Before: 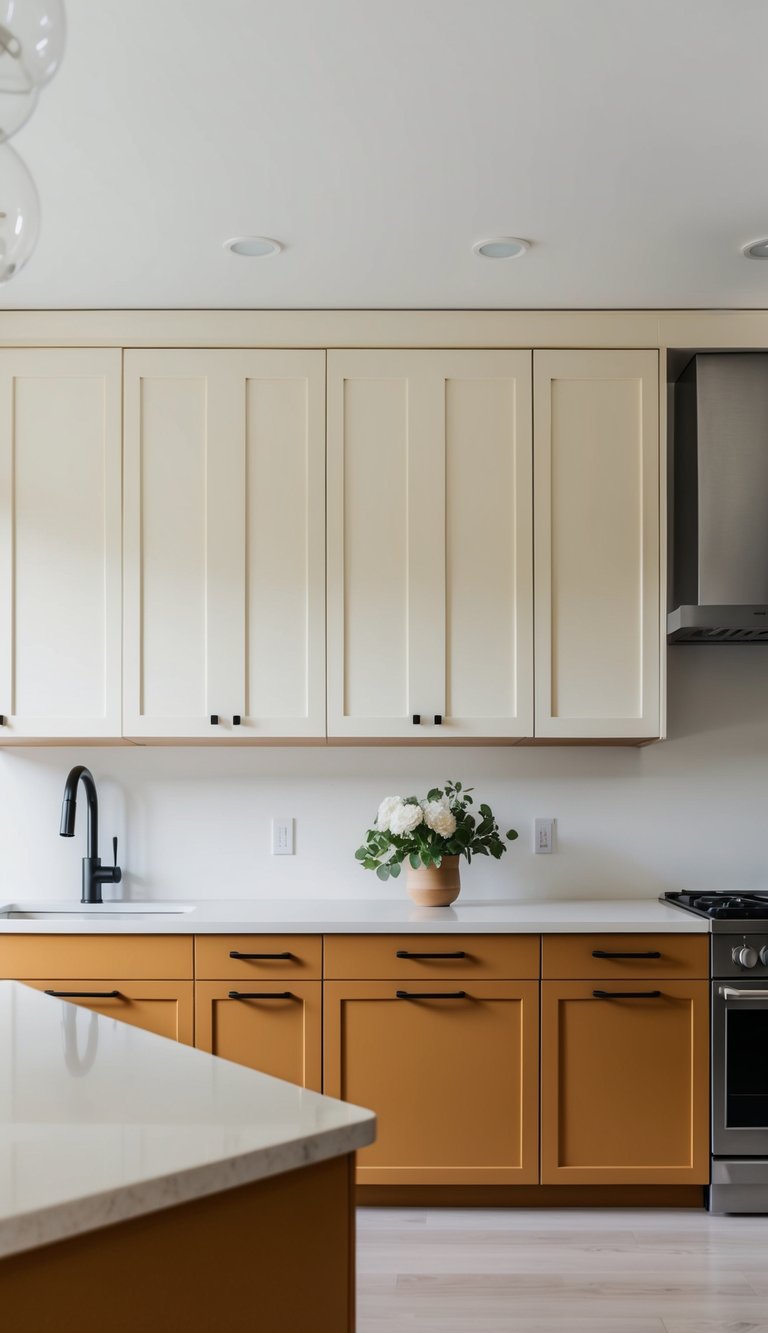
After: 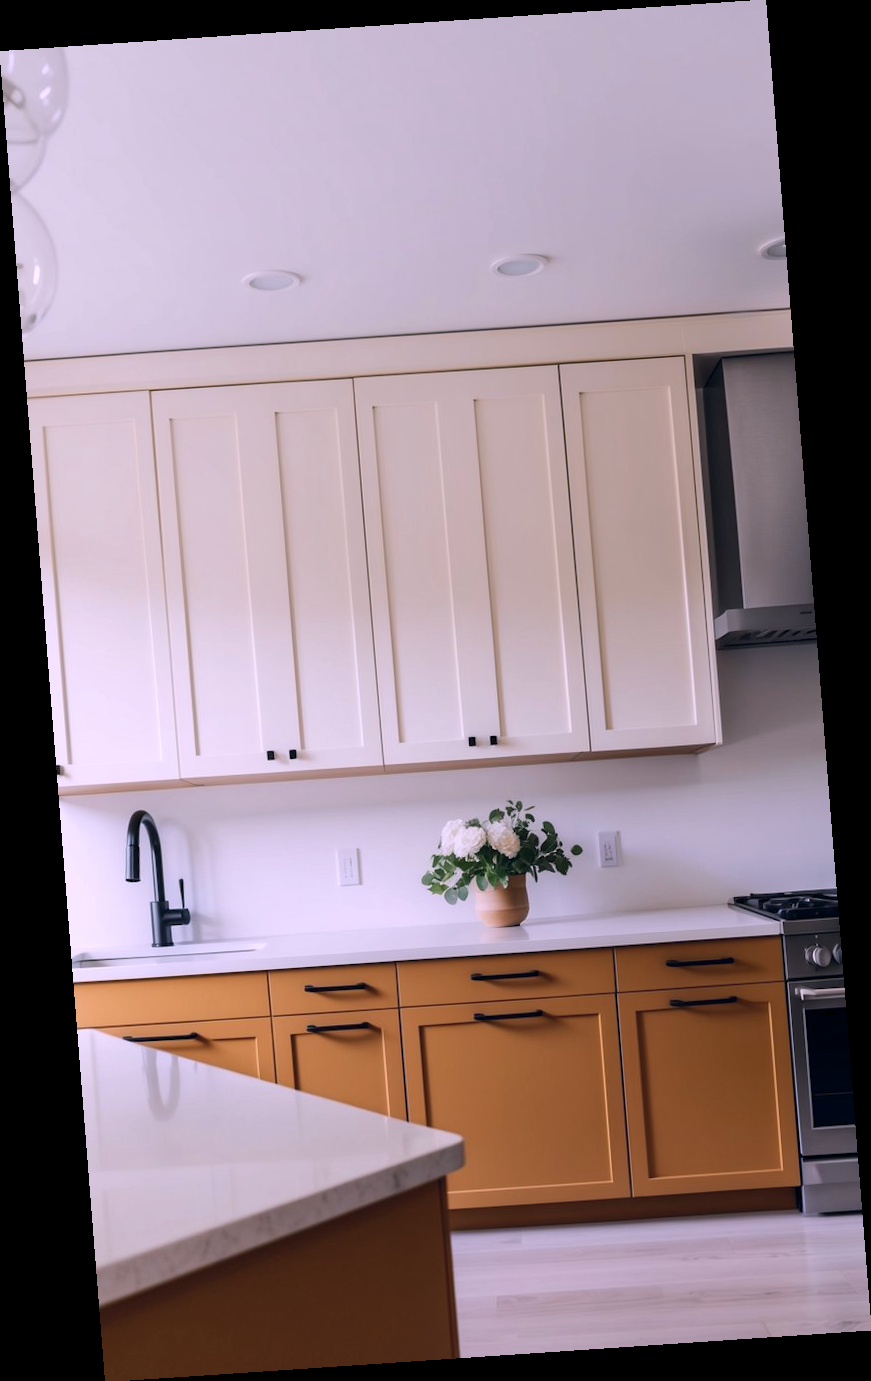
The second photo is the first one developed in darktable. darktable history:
white balance: red 1.042, blue 1.17
rotate and perspective: rotation -4.2°, shear 0.006, automatic cropping off
color balance rgb: shadows lift › hue 87.51°, highlights gain › chroma 1.62%, highlights gain › hue 55.1°, global offset › chroma 0.06%, global offset › hue 253.66°, linear chroma grading › global chroma 0.5%
